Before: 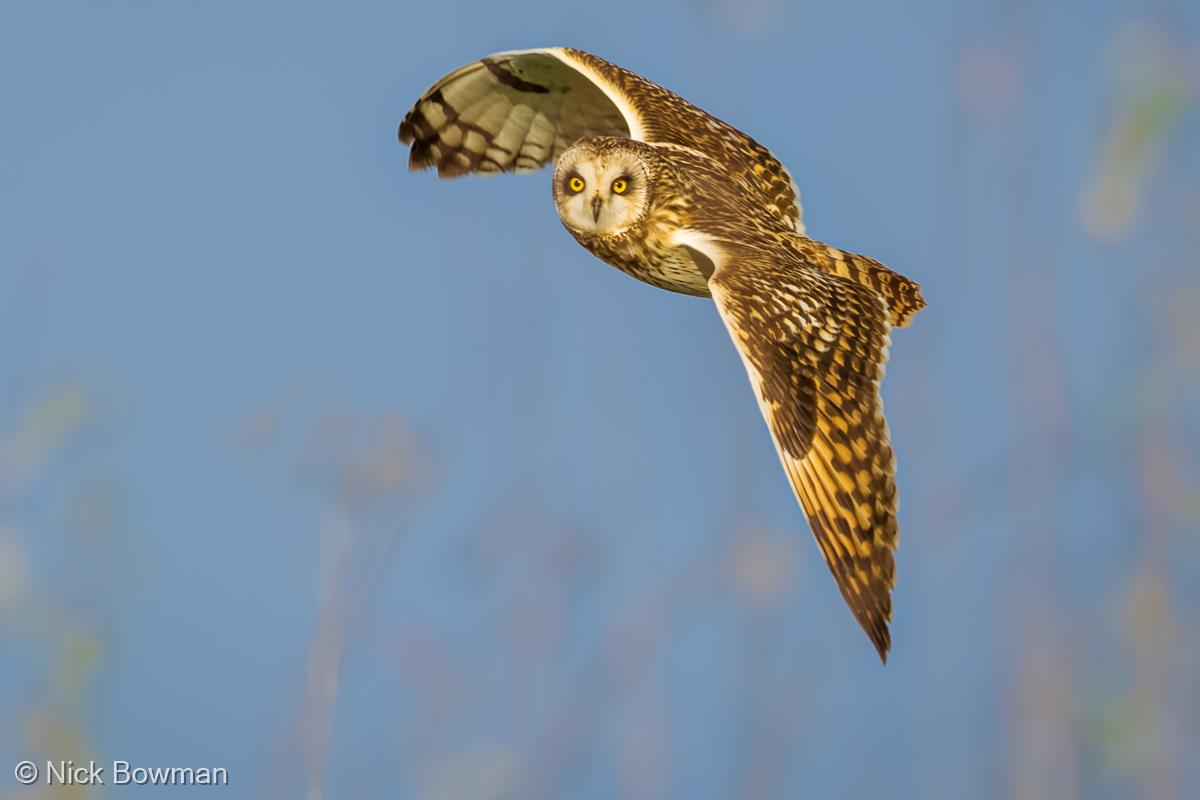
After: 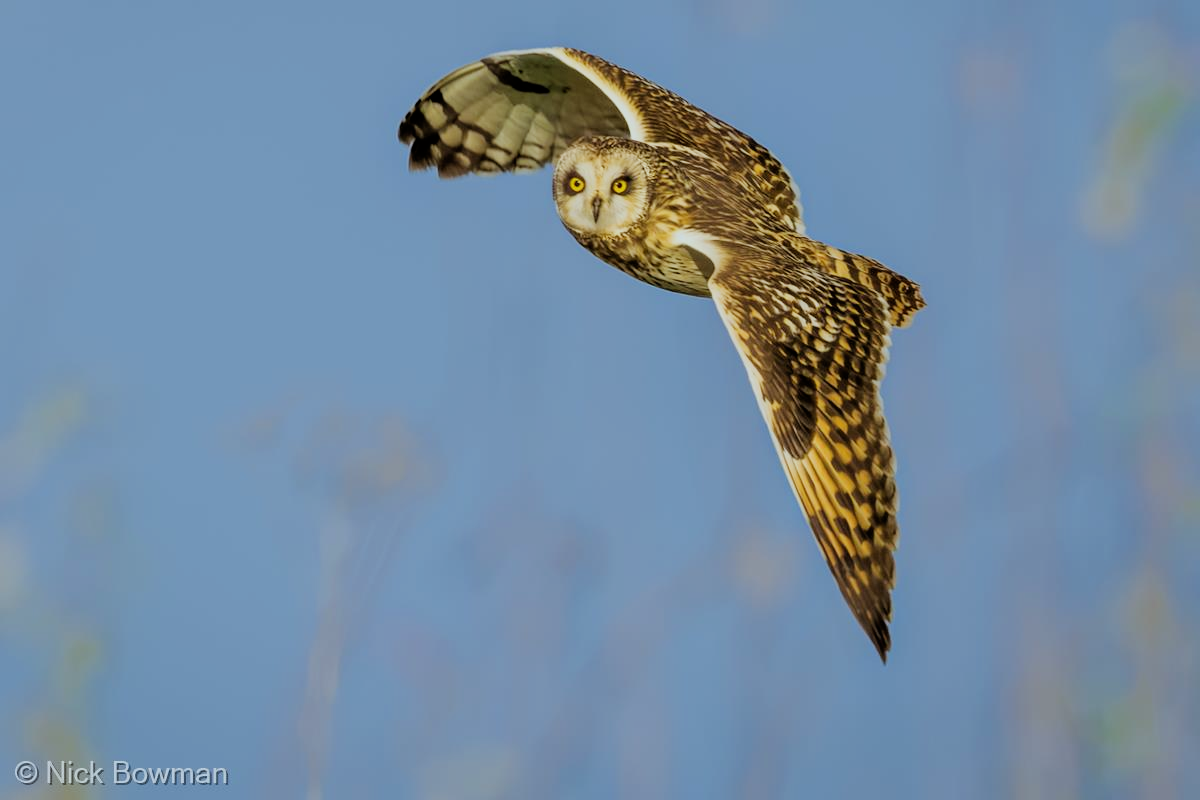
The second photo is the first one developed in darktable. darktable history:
white balance: red 0.925, blue 1.046
filmic rgb: black relative exposure -5 EV, hardness 2.88, contrast 1.1, highlights saturation mix -20%
